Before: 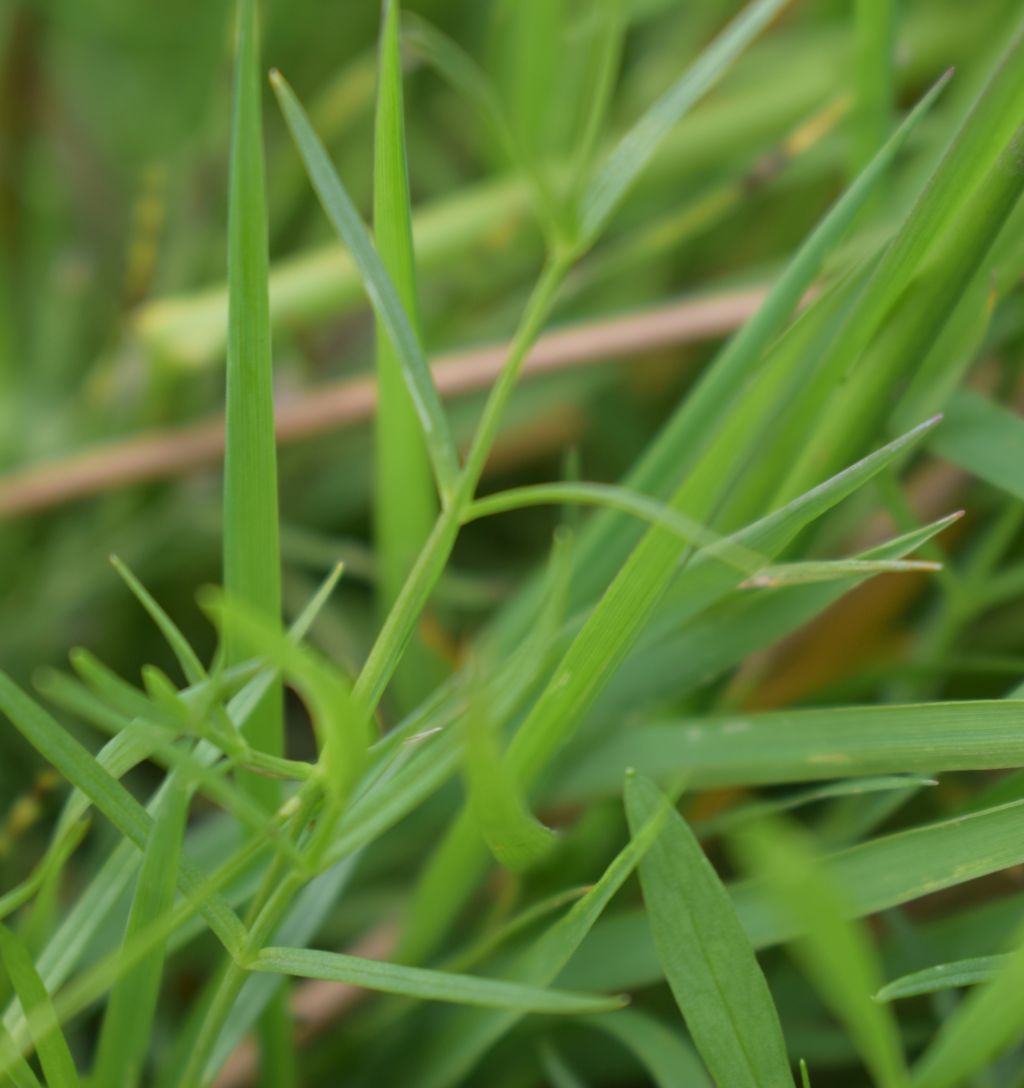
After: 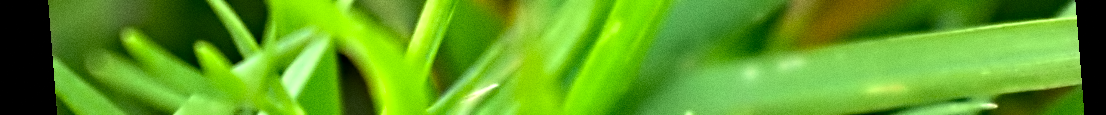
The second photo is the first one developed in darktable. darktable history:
crop and rotate: top 59.084%, bottom 30.916%
rotate and perspective: rotation -4.2°, shear 0.006, automatic cropping off
vignetting: fall-off start 91.19%
color balance: lift [0.991, 1, 1, 1], gamma [0.996, 1, 1, 1], input saturation 98.52%, contrast 20.34%, output saturation 103.72%
shadows and highlights: shadows 5, soften with gaussian
exposure: black level correction 0, exposure 0.7 EV, compensate exposure bias true, compensate highlight preservation false
contrast equalizer: octaves 7, y [[0.5, 0.542, 0.583, 0.625, 0.667, 0.708], [0.5 ×6], [0.5 ×6], [0, 0.033, 0.067, 0.1, 0.133, 0.167], [0, 0.05, 0.1, 0.15, 0.2, 0.25]]
grain: coarseness 7.08 ISO, strength 21.67%, mid-tones bias 59.58%
